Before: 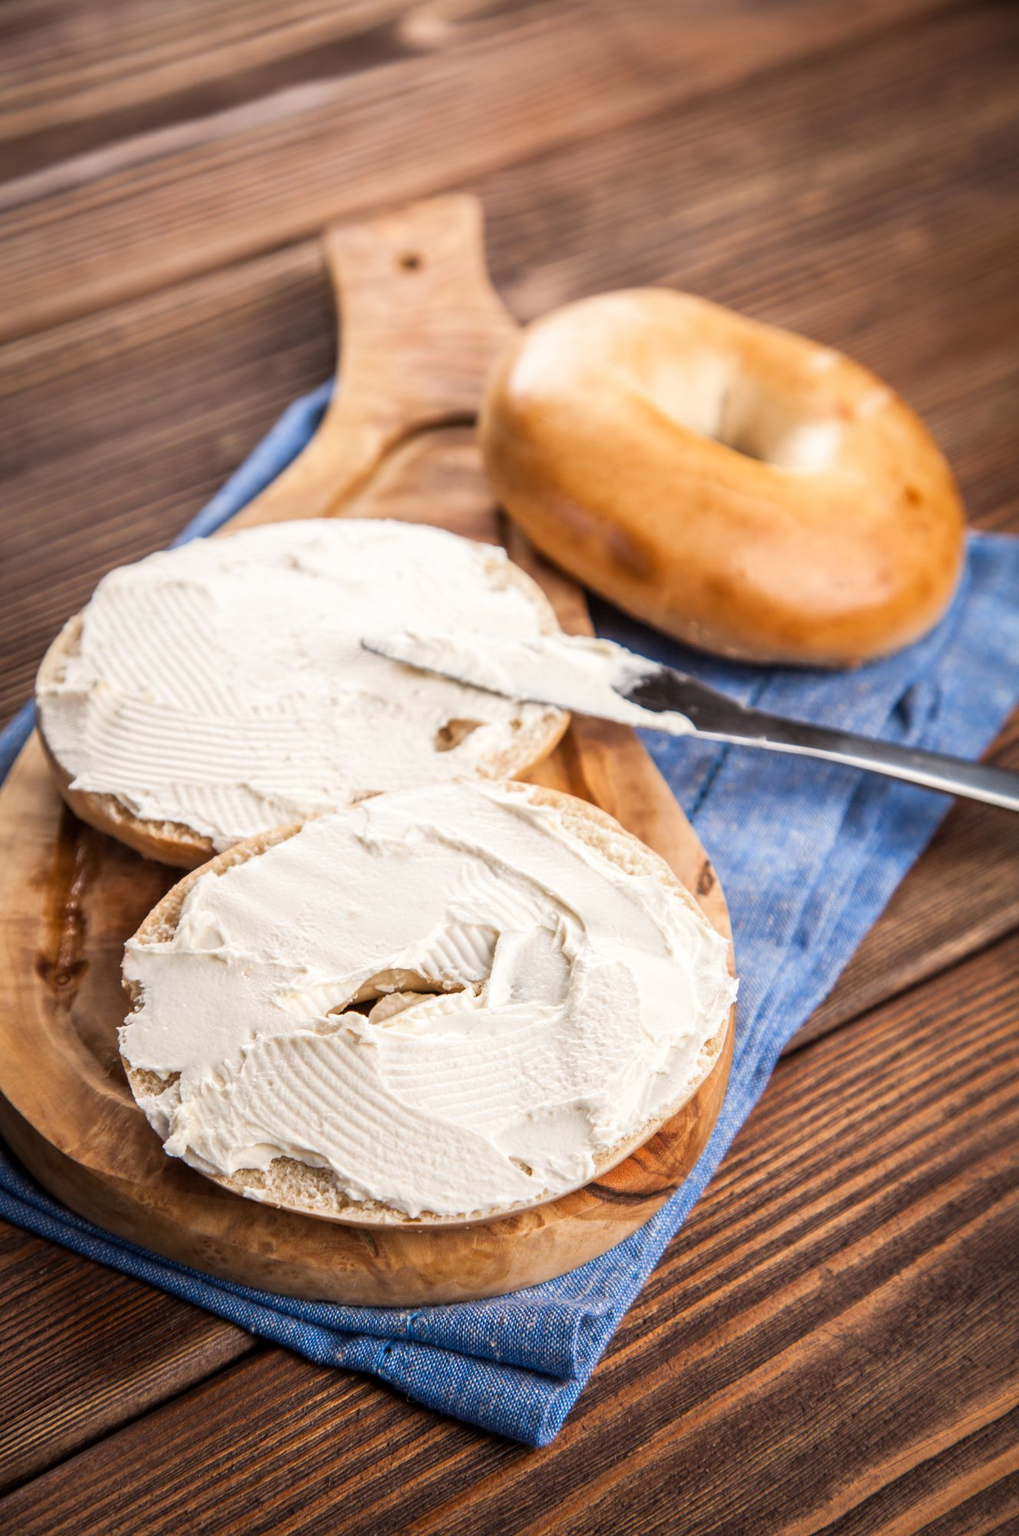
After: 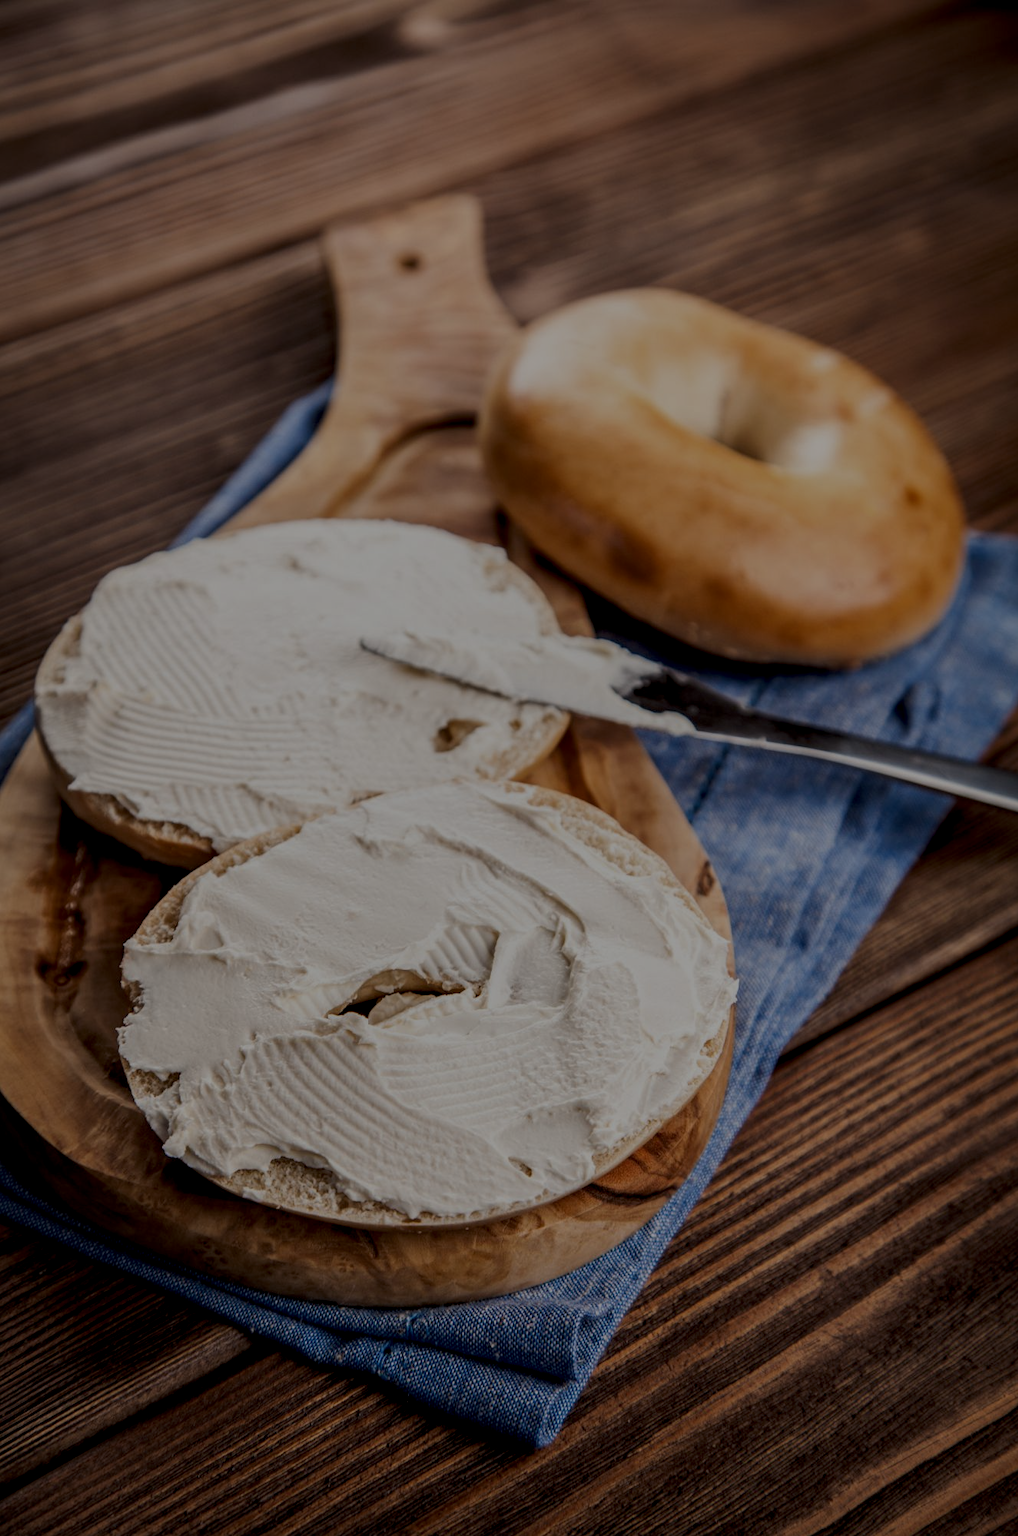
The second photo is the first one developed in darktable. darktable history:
local contrast: detail 144%
exposure: exposure -2.002 EV, compensate highlight preservation false
crop and rotate: left 0.126%
